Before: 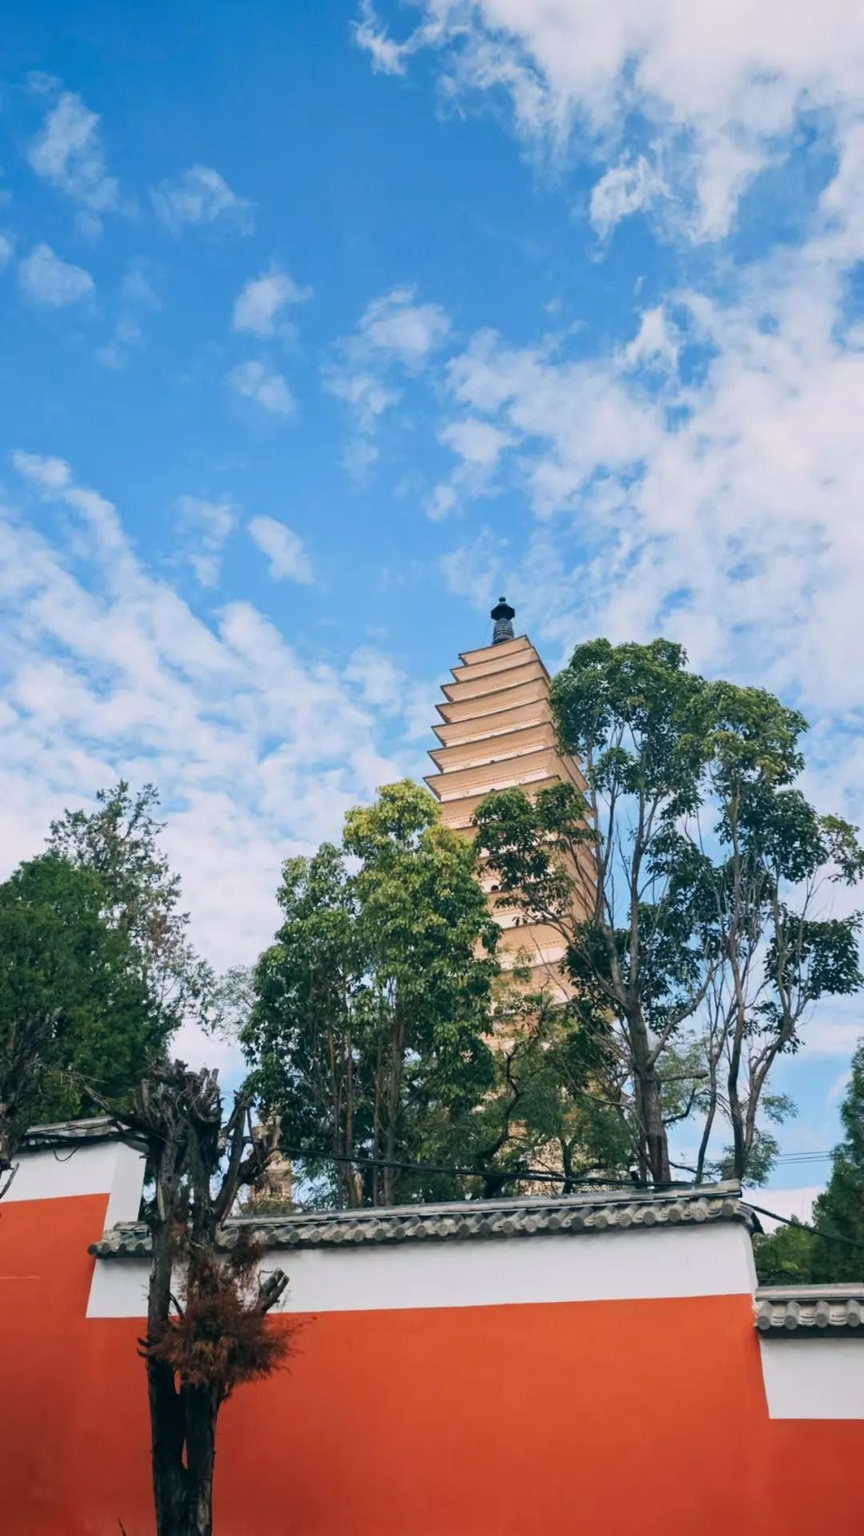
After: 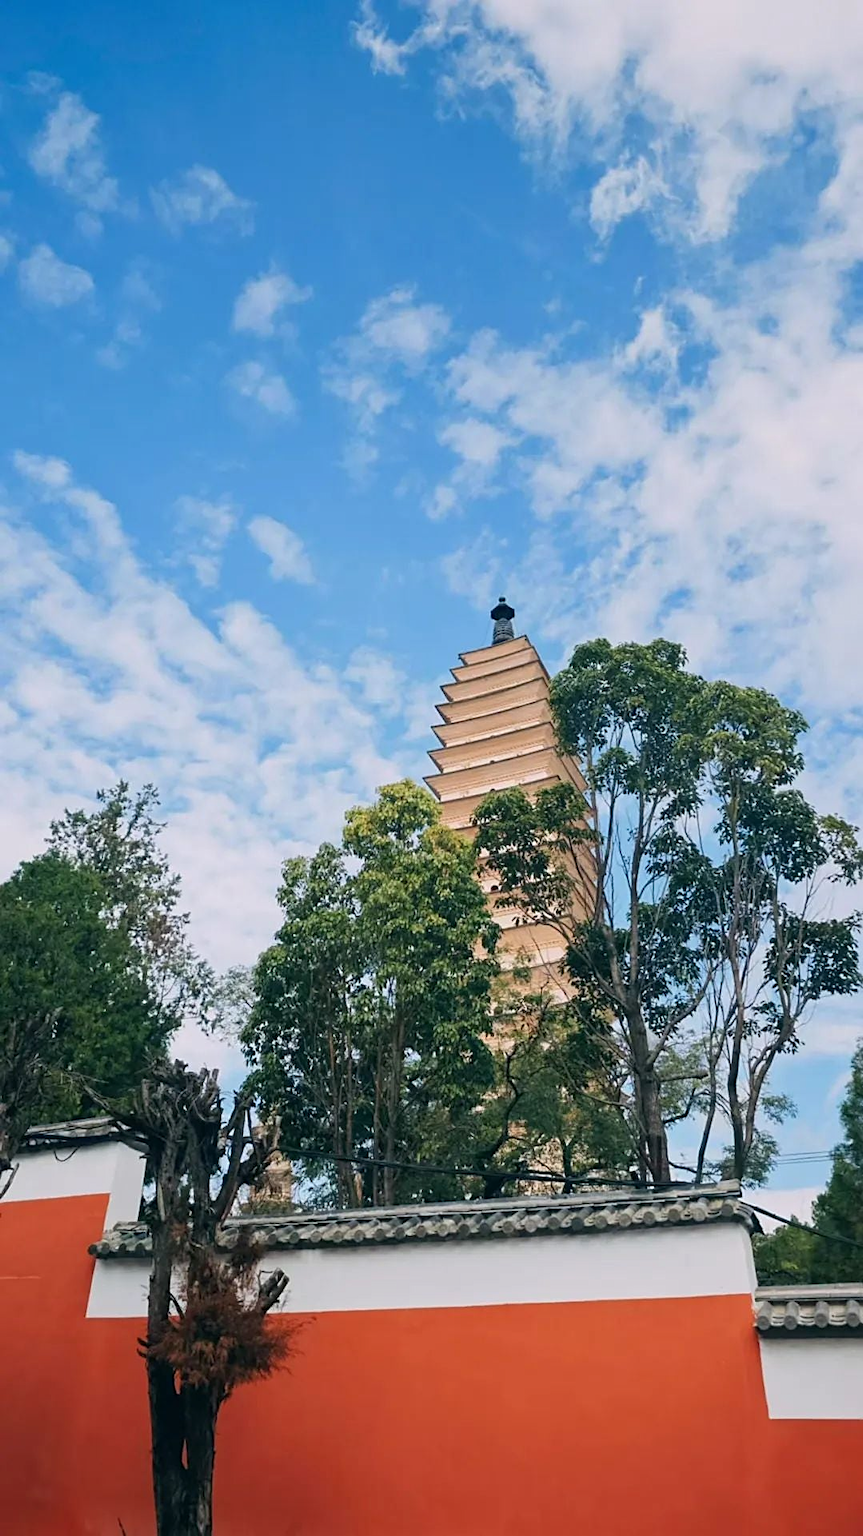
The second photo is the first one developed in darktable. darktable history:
sharpen: on, module defaults
exposure: exposure -0.07 EV, compensate highlight preservation false
